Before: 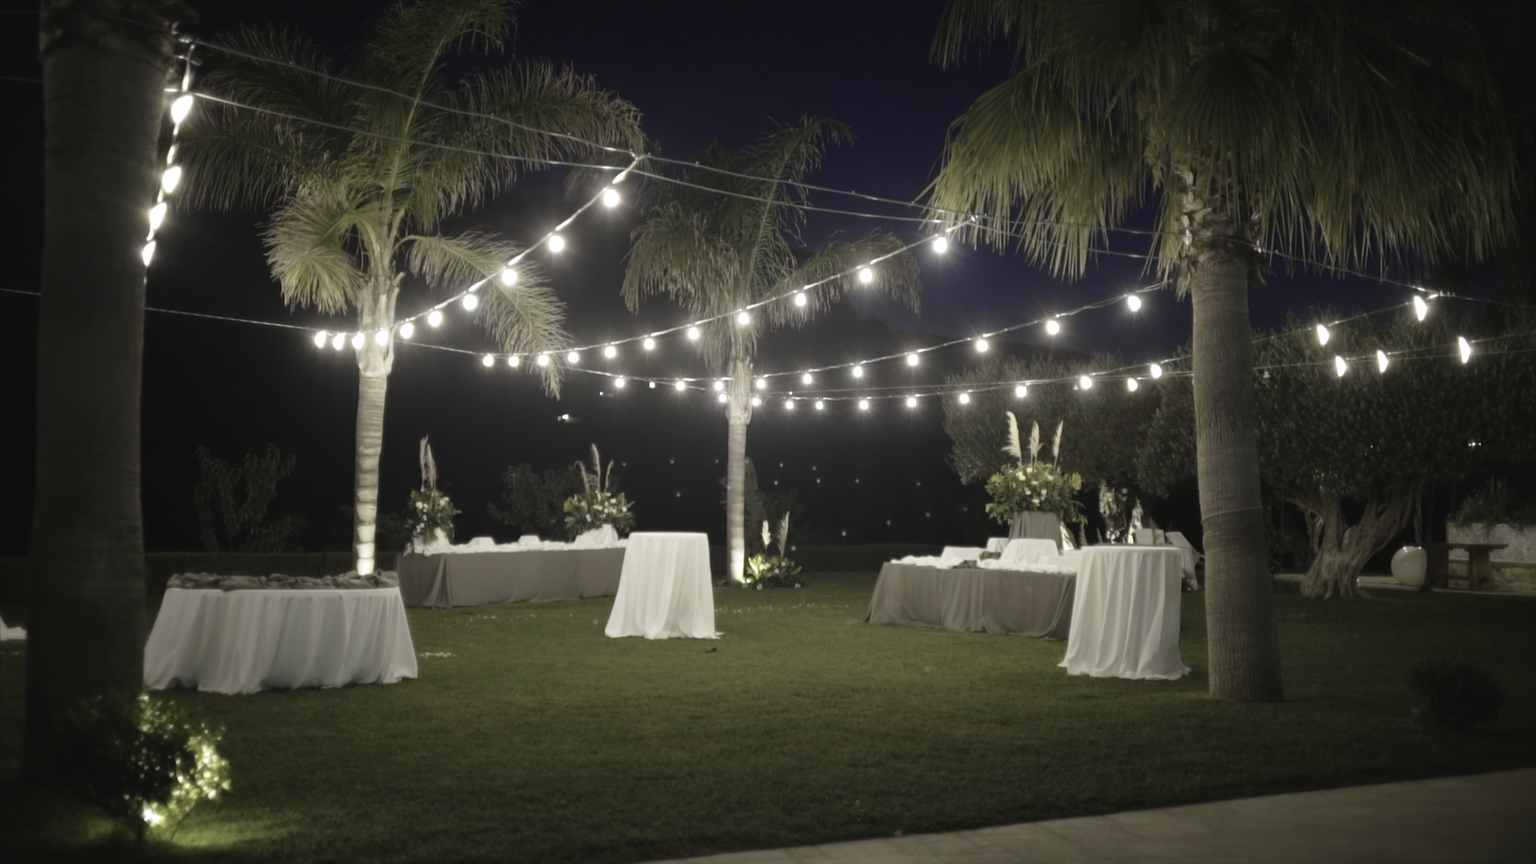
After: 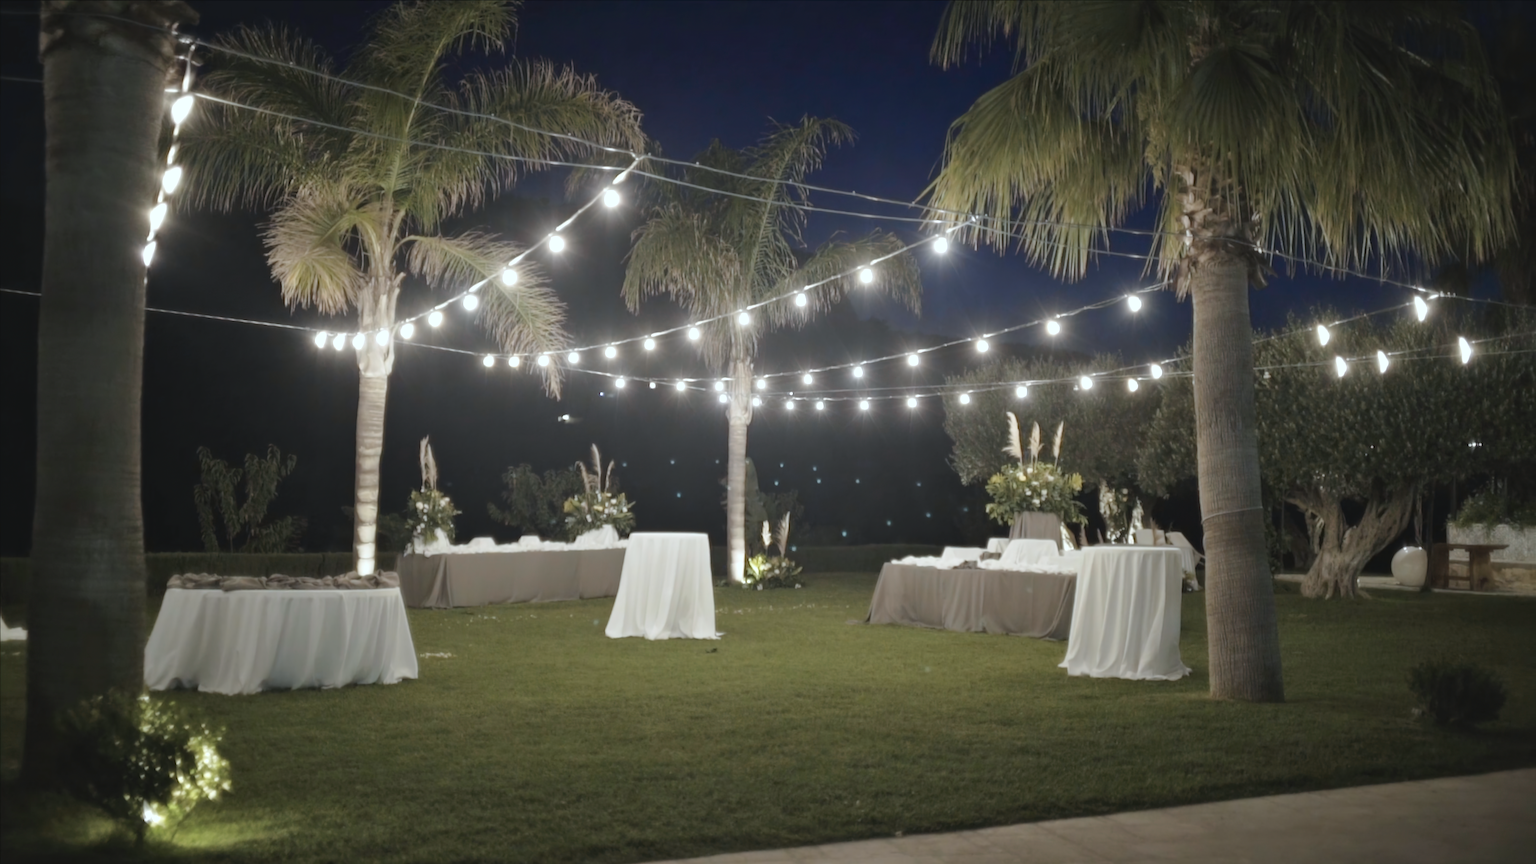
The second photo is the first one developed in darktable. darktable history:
white balance: red 0.976, blue 1.04
shadows and highlights: shadows 32, highlights -32, soften with gaussian
sharpen: on, module defaults
